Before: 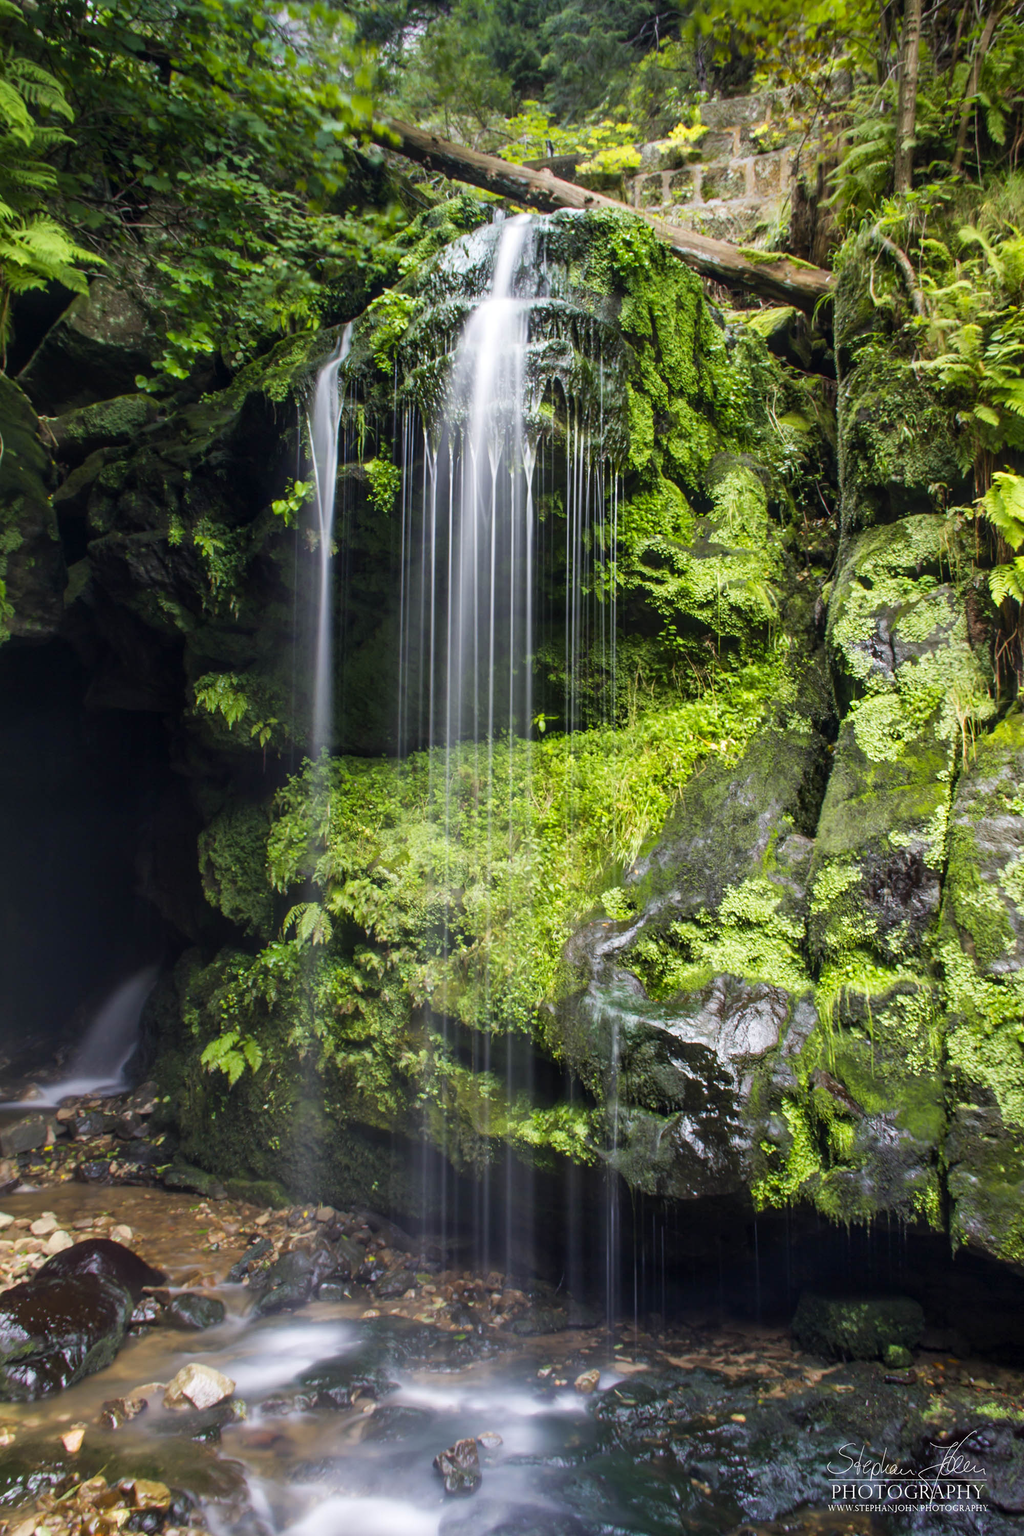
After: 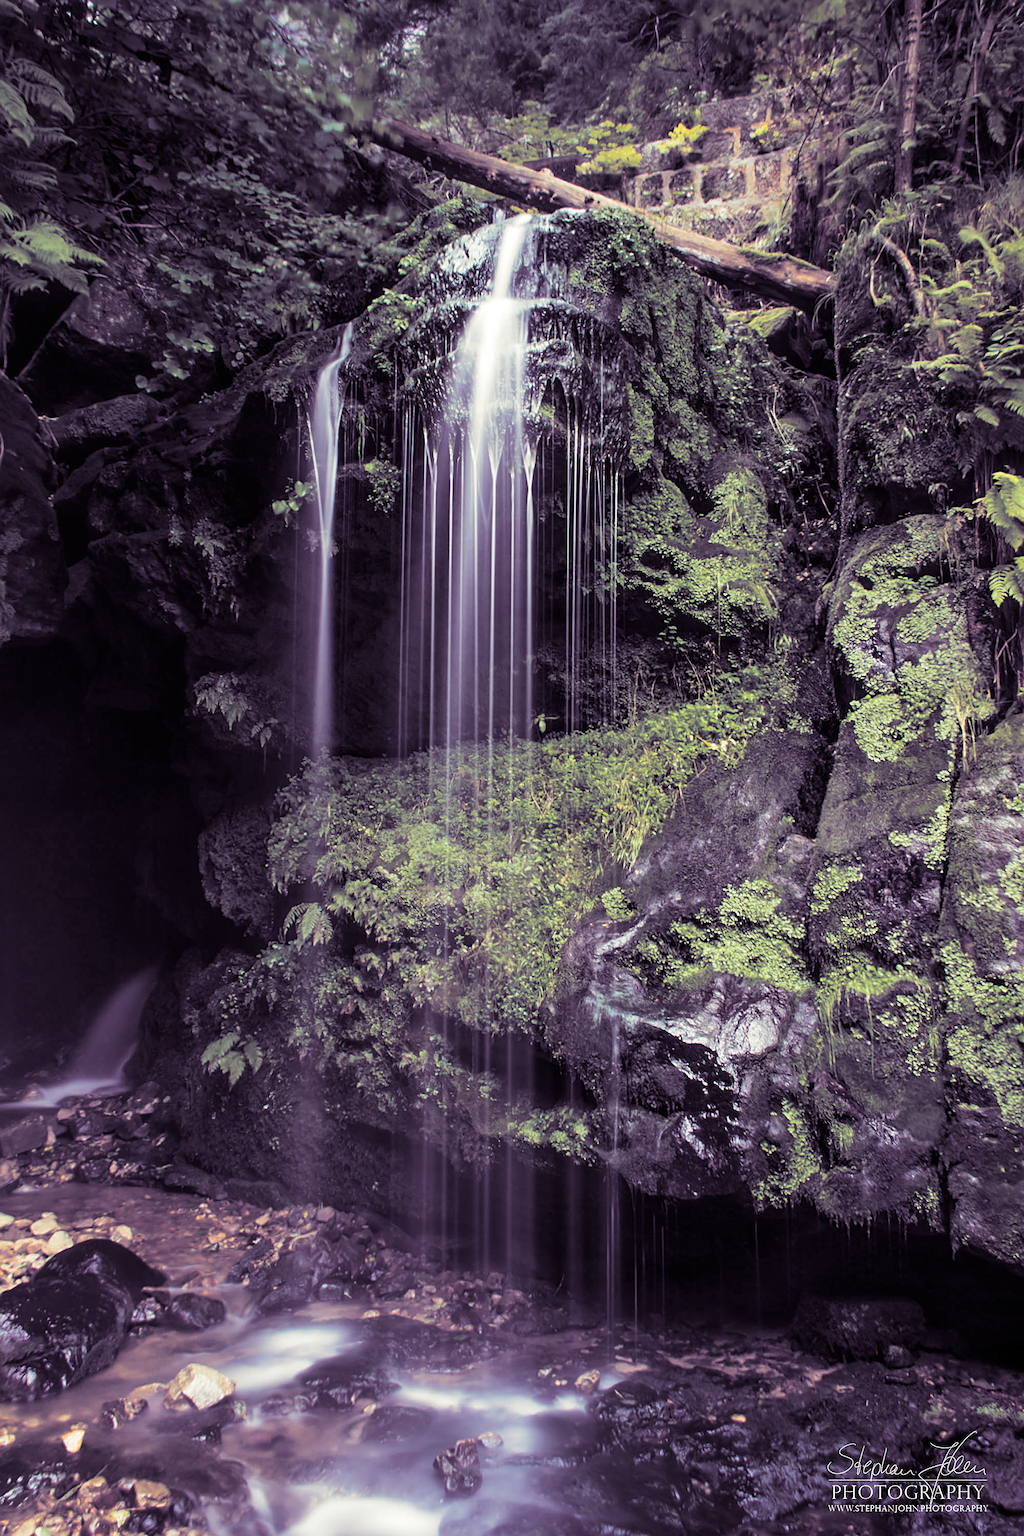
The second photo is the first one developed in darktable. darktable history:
color zones: curves: ch0 [(0, 0.465) (0.092, 0.596) (0.289, 0.464) (0.429, 0.453) (0.571, 0.464) (0.714, 0.455) (0.857, 0.462) (1, 0.465)]
split-toning: shadows › hue 266.4°, shadows › saturation 0.4, highlights › hue 61.2°, highlights › saturation 0.3, compress 0%
sharpen: on, module defaults
